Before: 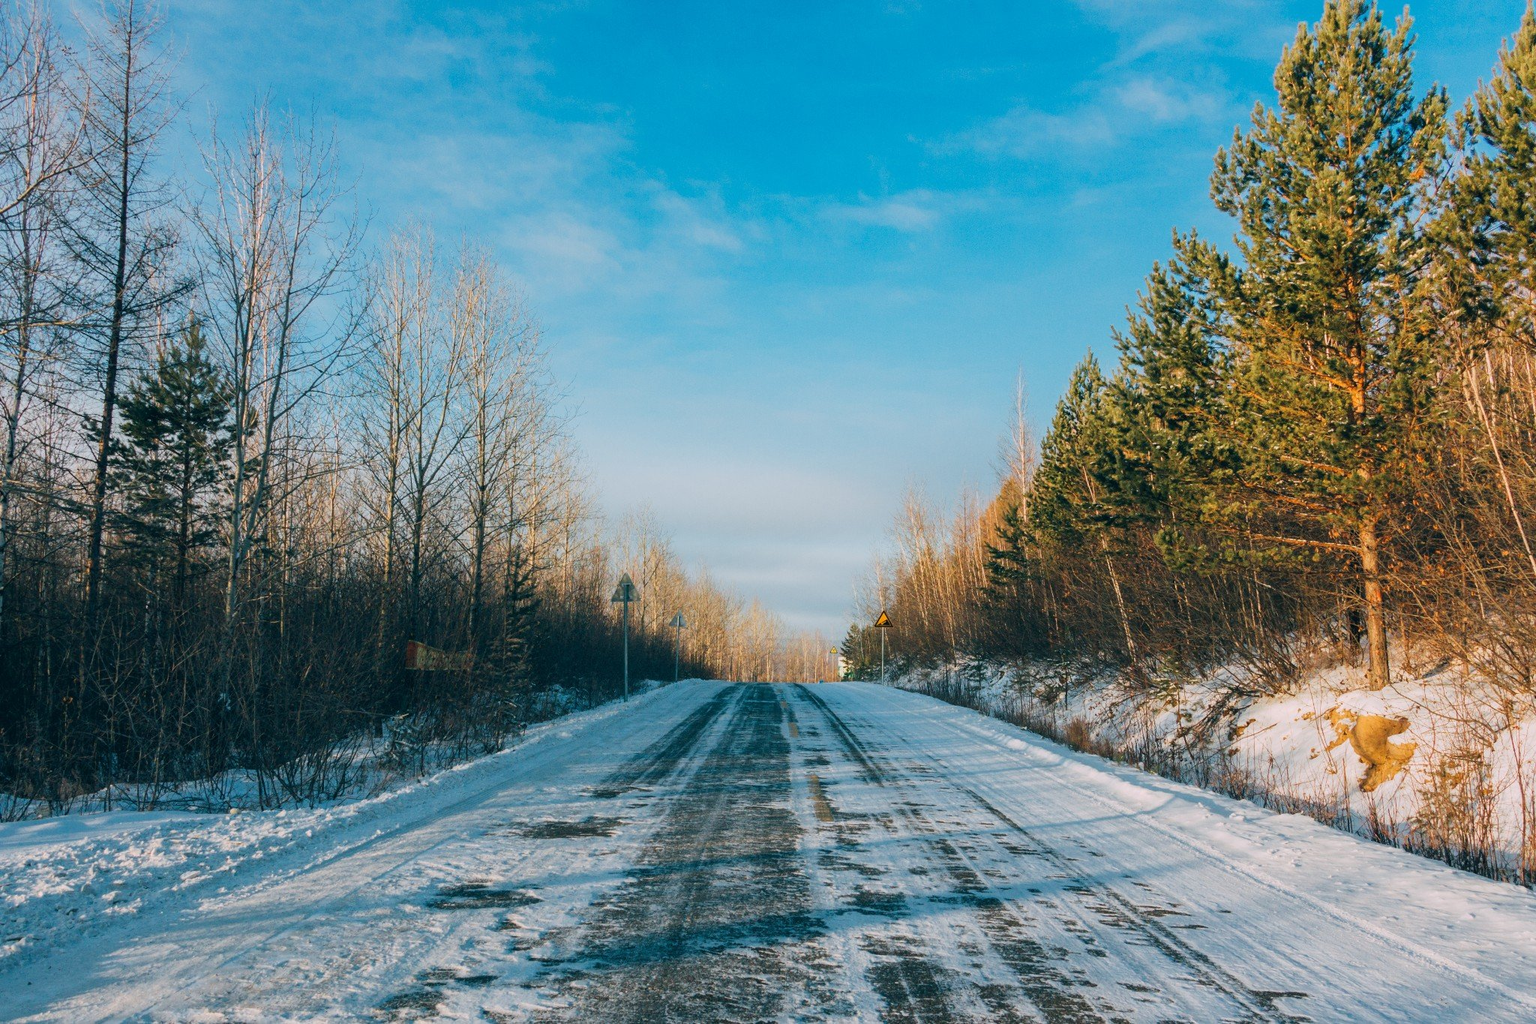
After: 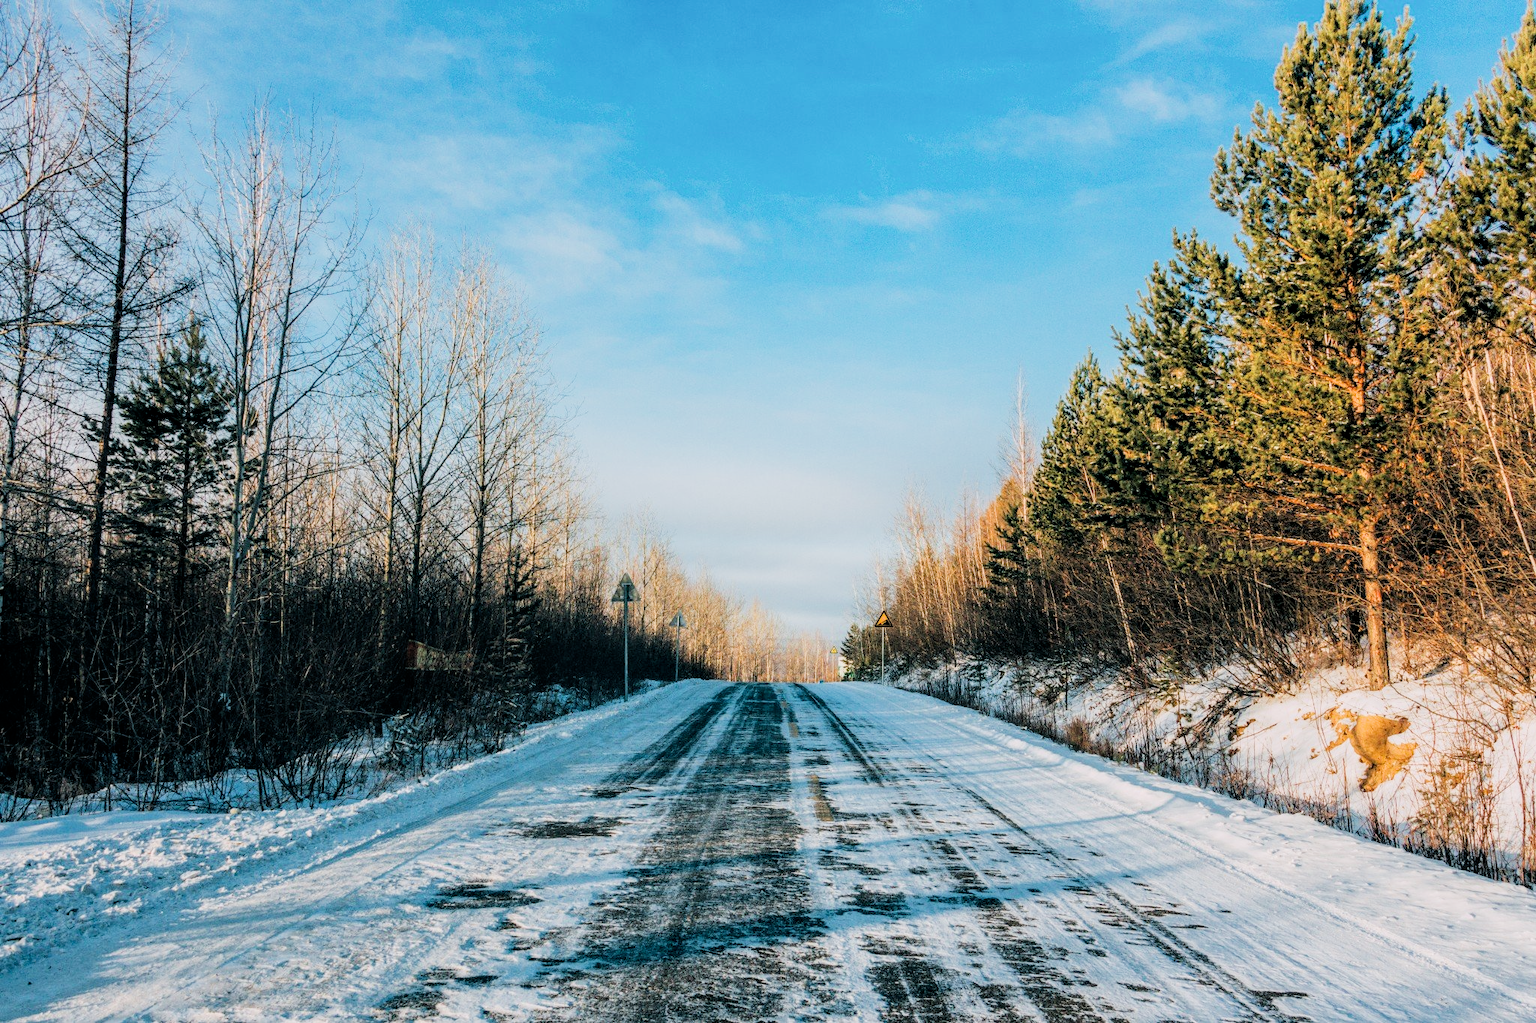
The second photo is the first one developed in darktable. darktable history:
exposure: exposure 0.496 EV, compensate highlight preservation false
local contrast: on, module defaults
filmic rgb: black relative exposure -5 EV, hardness 2.88, contrast 1.3, highlights saturation mix -30%
sharpen: radius 2.883, amount 0.868, threshold 47.523
